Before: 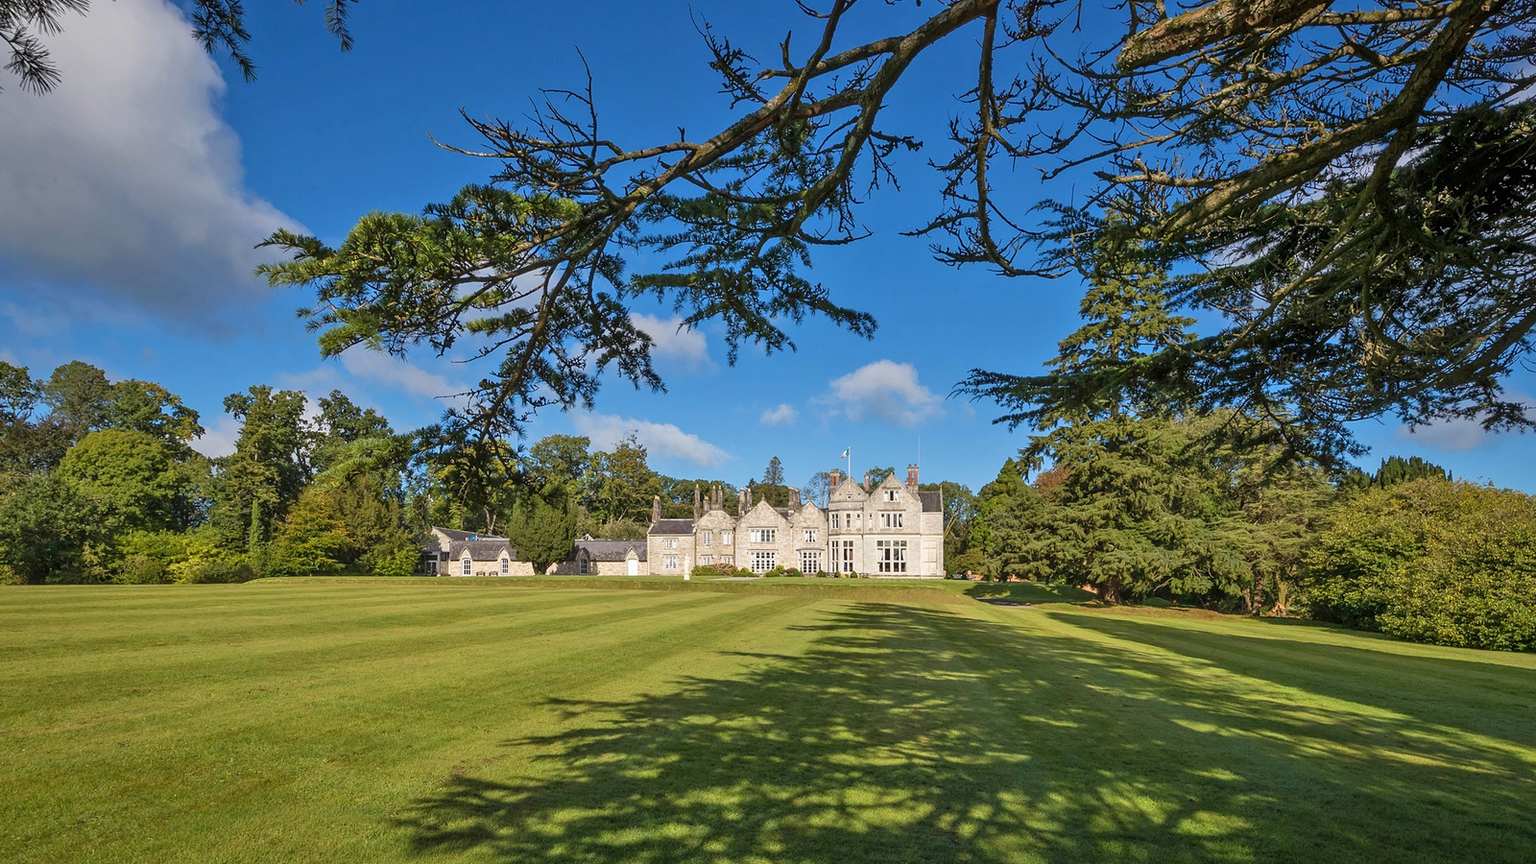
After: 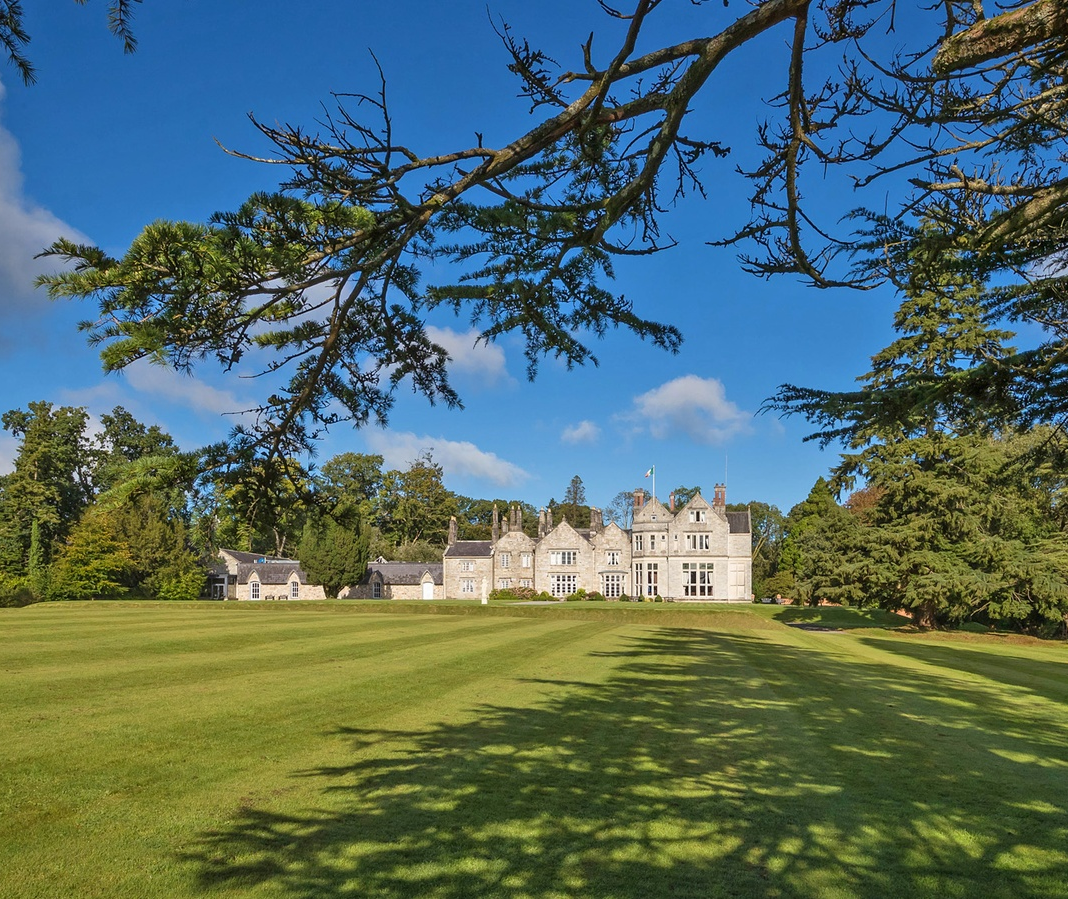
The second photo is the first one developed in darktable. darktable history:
exposure: exposure -0.012 EV, compensate highlight preservation false
crop and rotate: left 14.446%, right 18.769%
